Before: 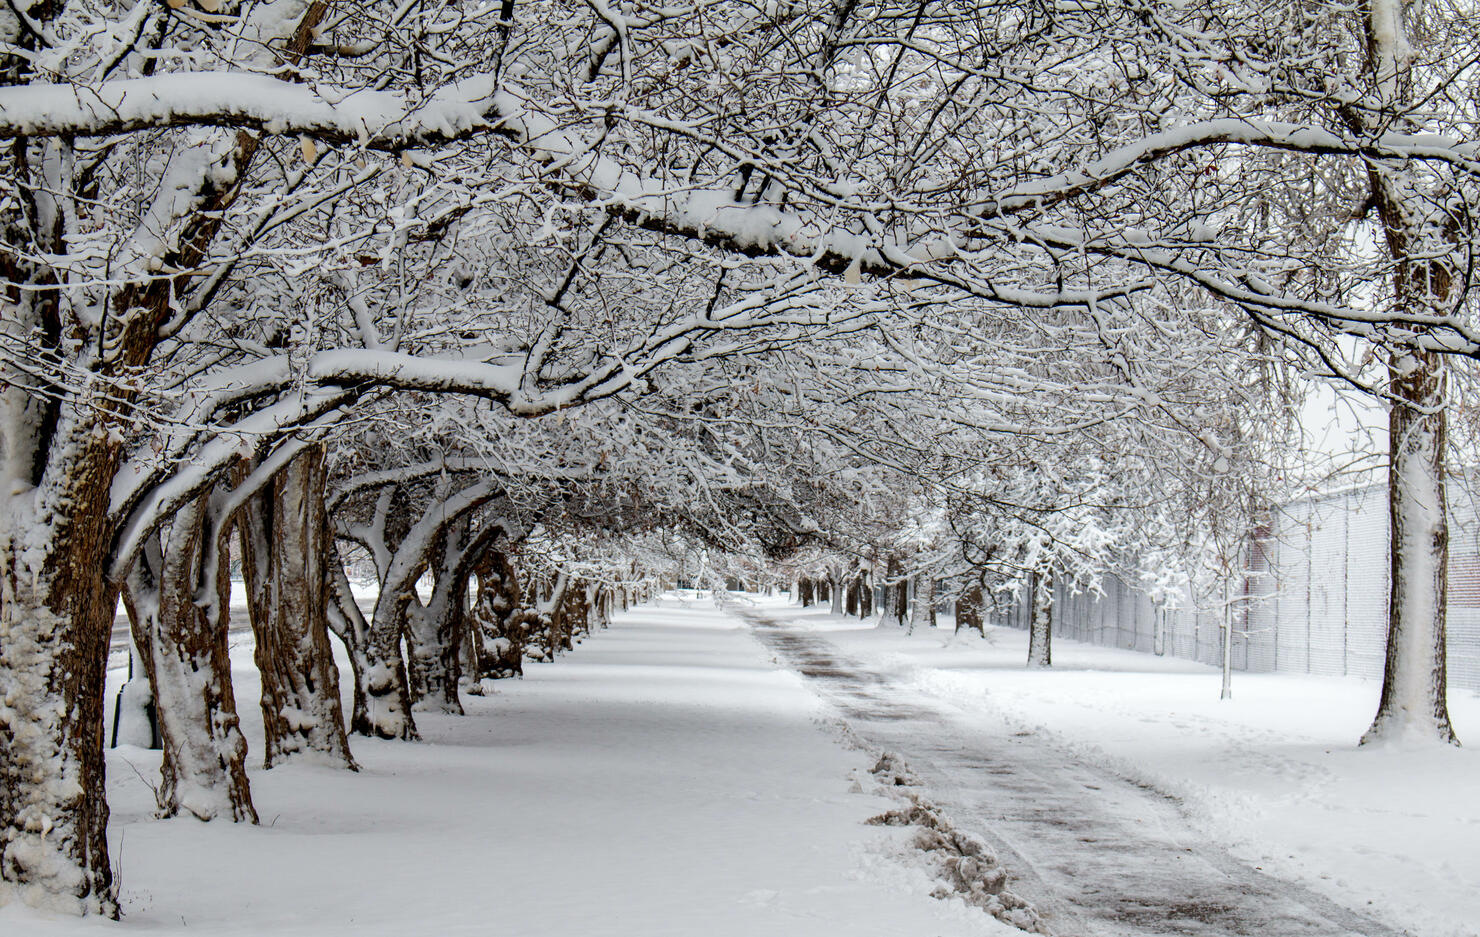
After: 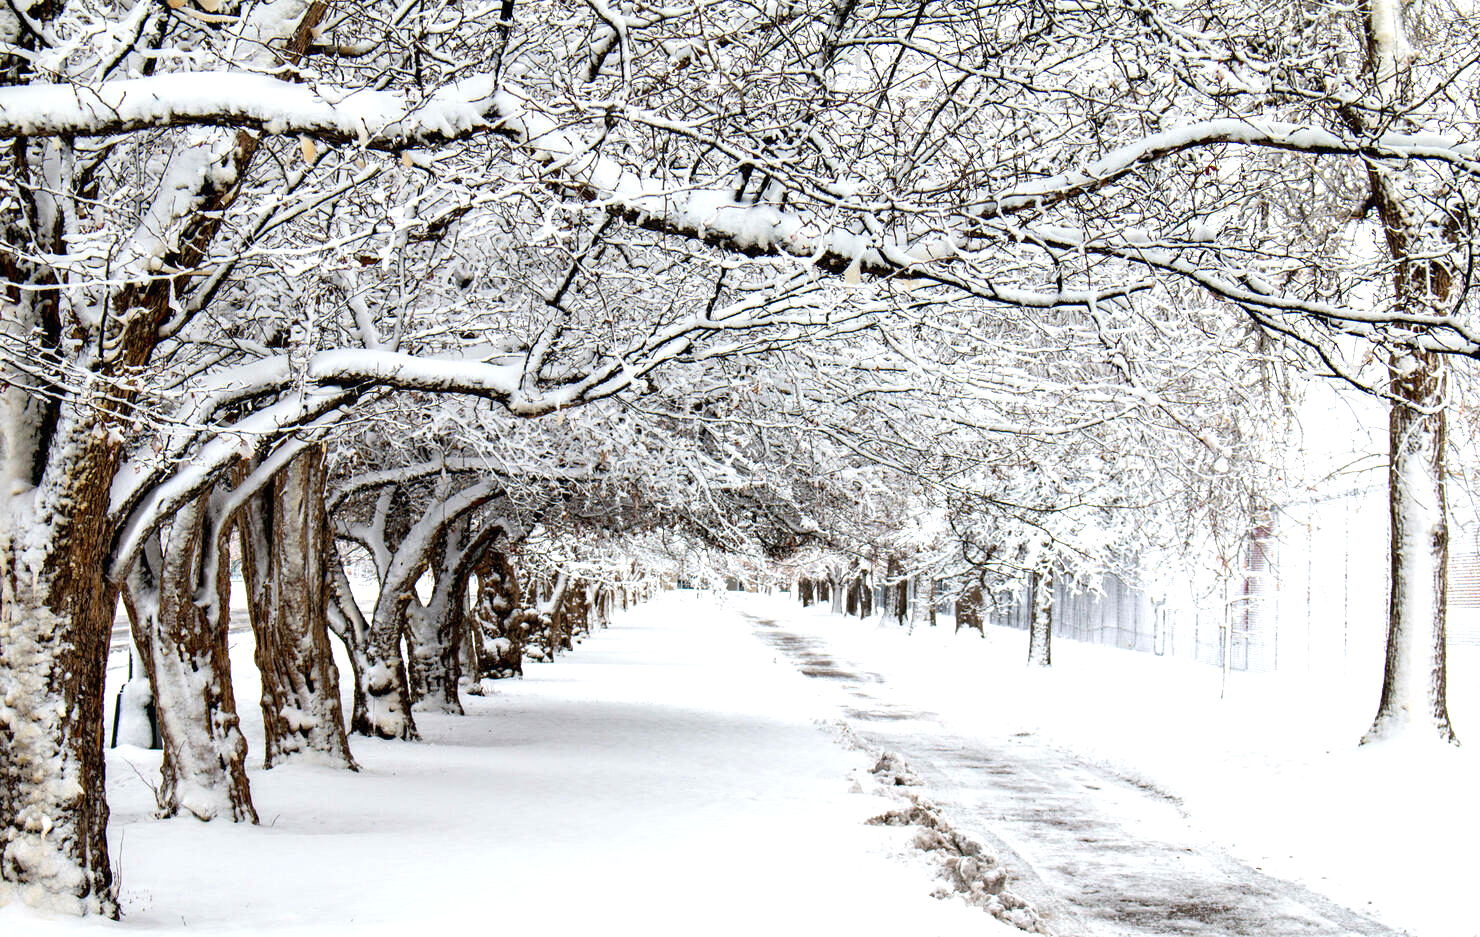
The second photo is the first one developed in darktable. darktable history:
exposure: black level correction 0, exposure 0.95 EV, compensate highlight preservation false
